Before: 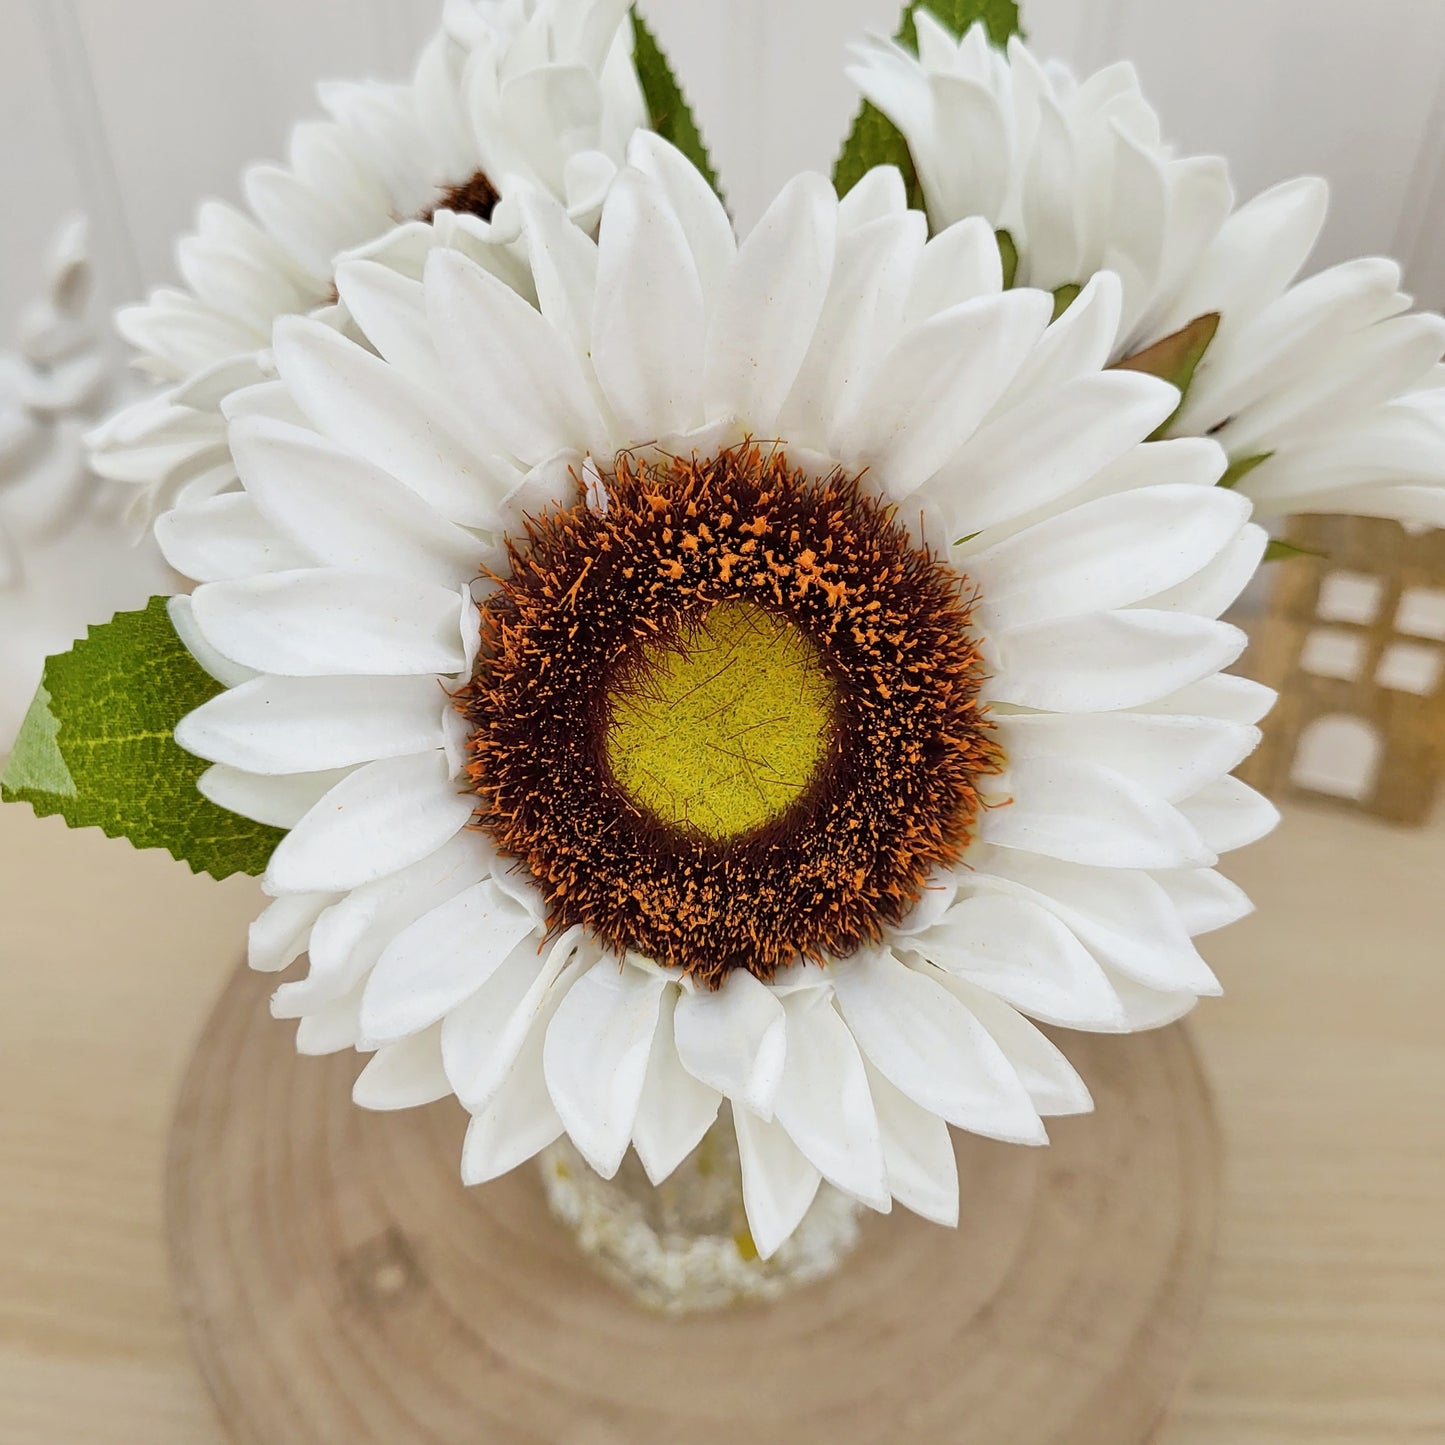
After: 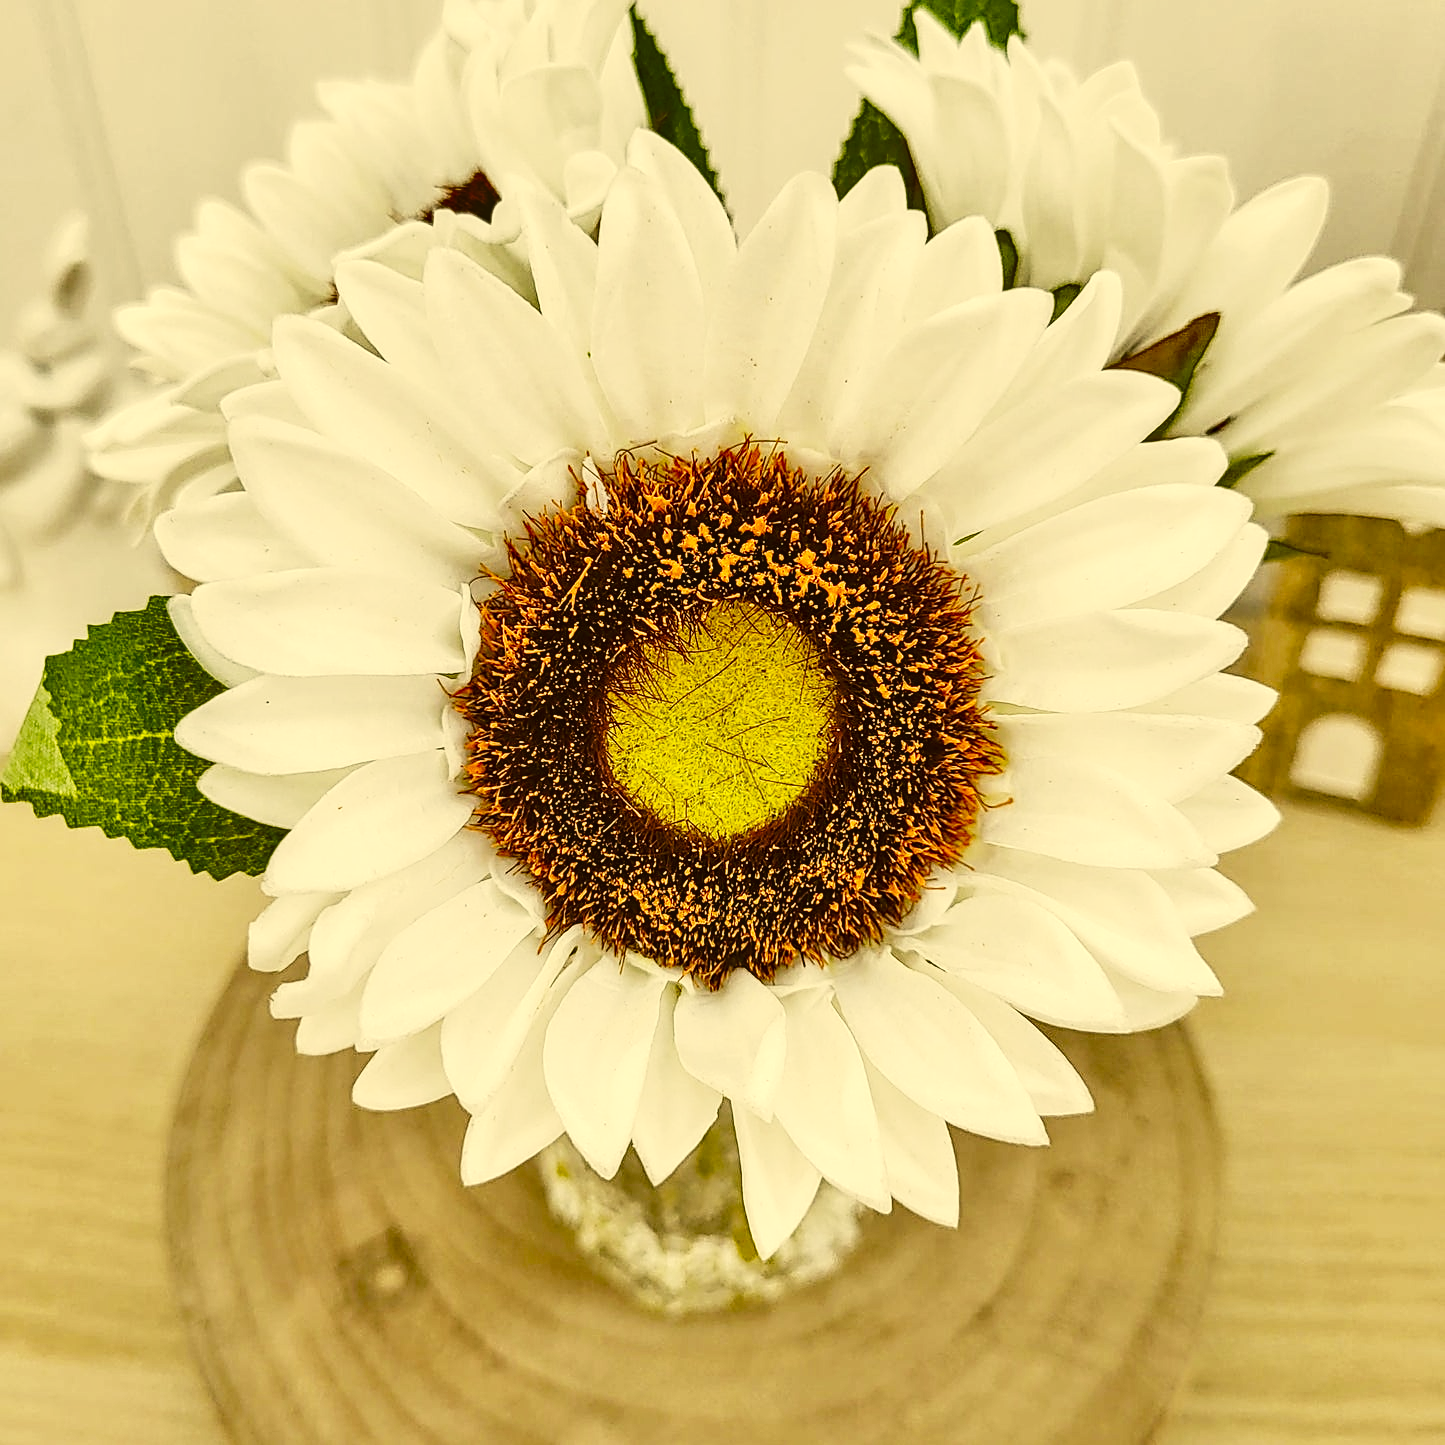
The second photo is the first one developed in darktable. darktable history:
base curve: curves: ch0 [(0, 0) (0.028, 0.03) (0.121, 0.232) (0.46, 0.748) (0.859, 0.968) (1, 1)], preserve colors none
color correction: highlights a* 0.182, highlights b* 29.21, shadows a* -0.296, shadows b* 21.54
sharpen: on, module defaults
local contrast: detail 130%
shadows and highlights: soften with gaussian
